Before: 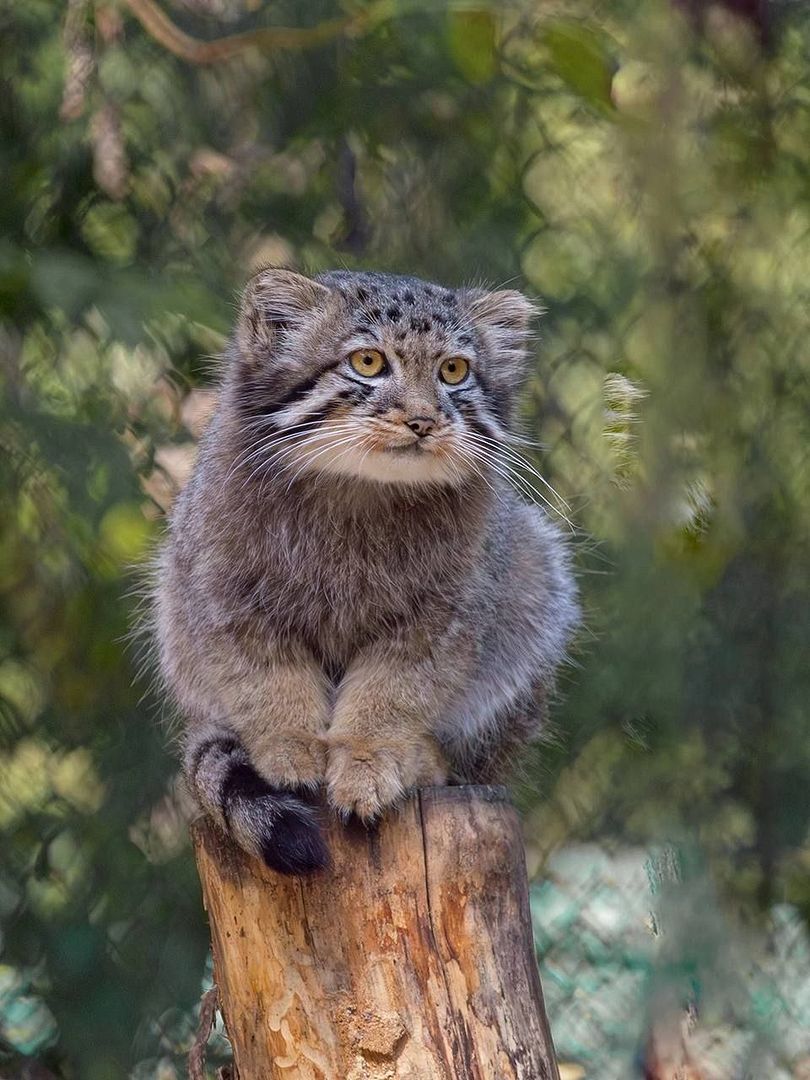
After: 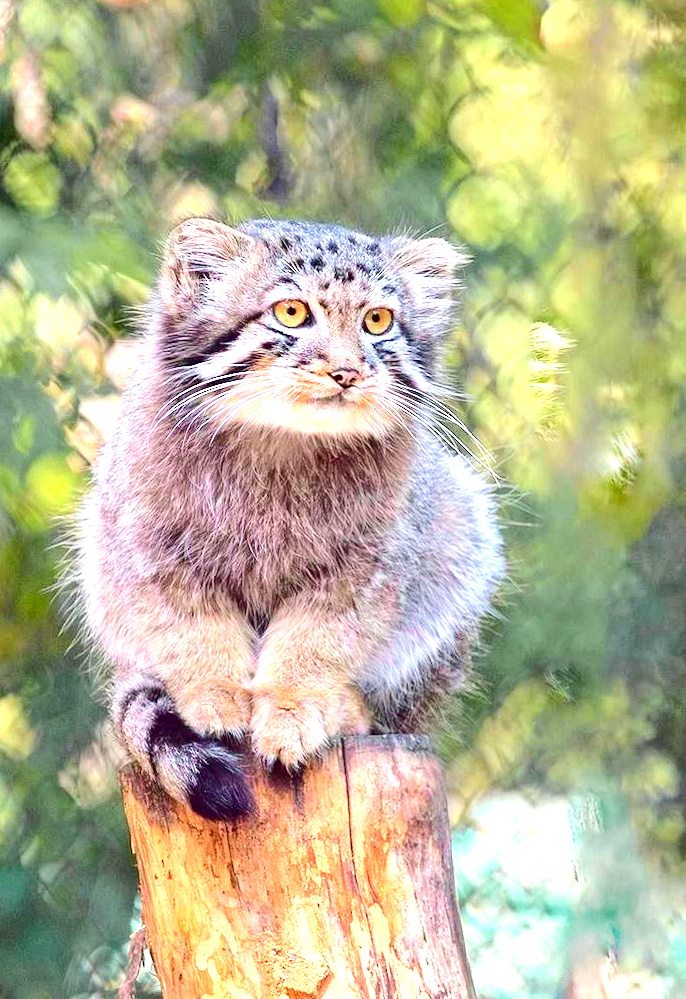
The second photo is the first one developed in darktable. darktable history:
tone curve: curves: ch0 [(0, 0) (0.126, 0.086) (0.338, 0.327) (0.494, 0.55) (0.703, 0.762) (1, 1)]; ch1 [(0, 0) (0.346, 0.324) (0.45, 0.431) (0.5, 0.5) (0.522, 0.517) (0.55, 0.578) (1, 1)]; ch2 [(0, 0) (0.44, 0.424) (0.501, 0.499) (0.554, 0.563) (0.622, 0.667) (0.707, 0.746) (1, 1)], color space Lab, independent channels, preserve colors none
rotate and perspective: lens shift (vertical) 0.048, lens shift (horizontal) -0.024, automatic cropping off
crop: left 9.807%, top 6.259%, right 7.334%, bottom 2.177%
exposure: black level correction 0.001, exposure 1.84 EV, compensate highlight preservation false
